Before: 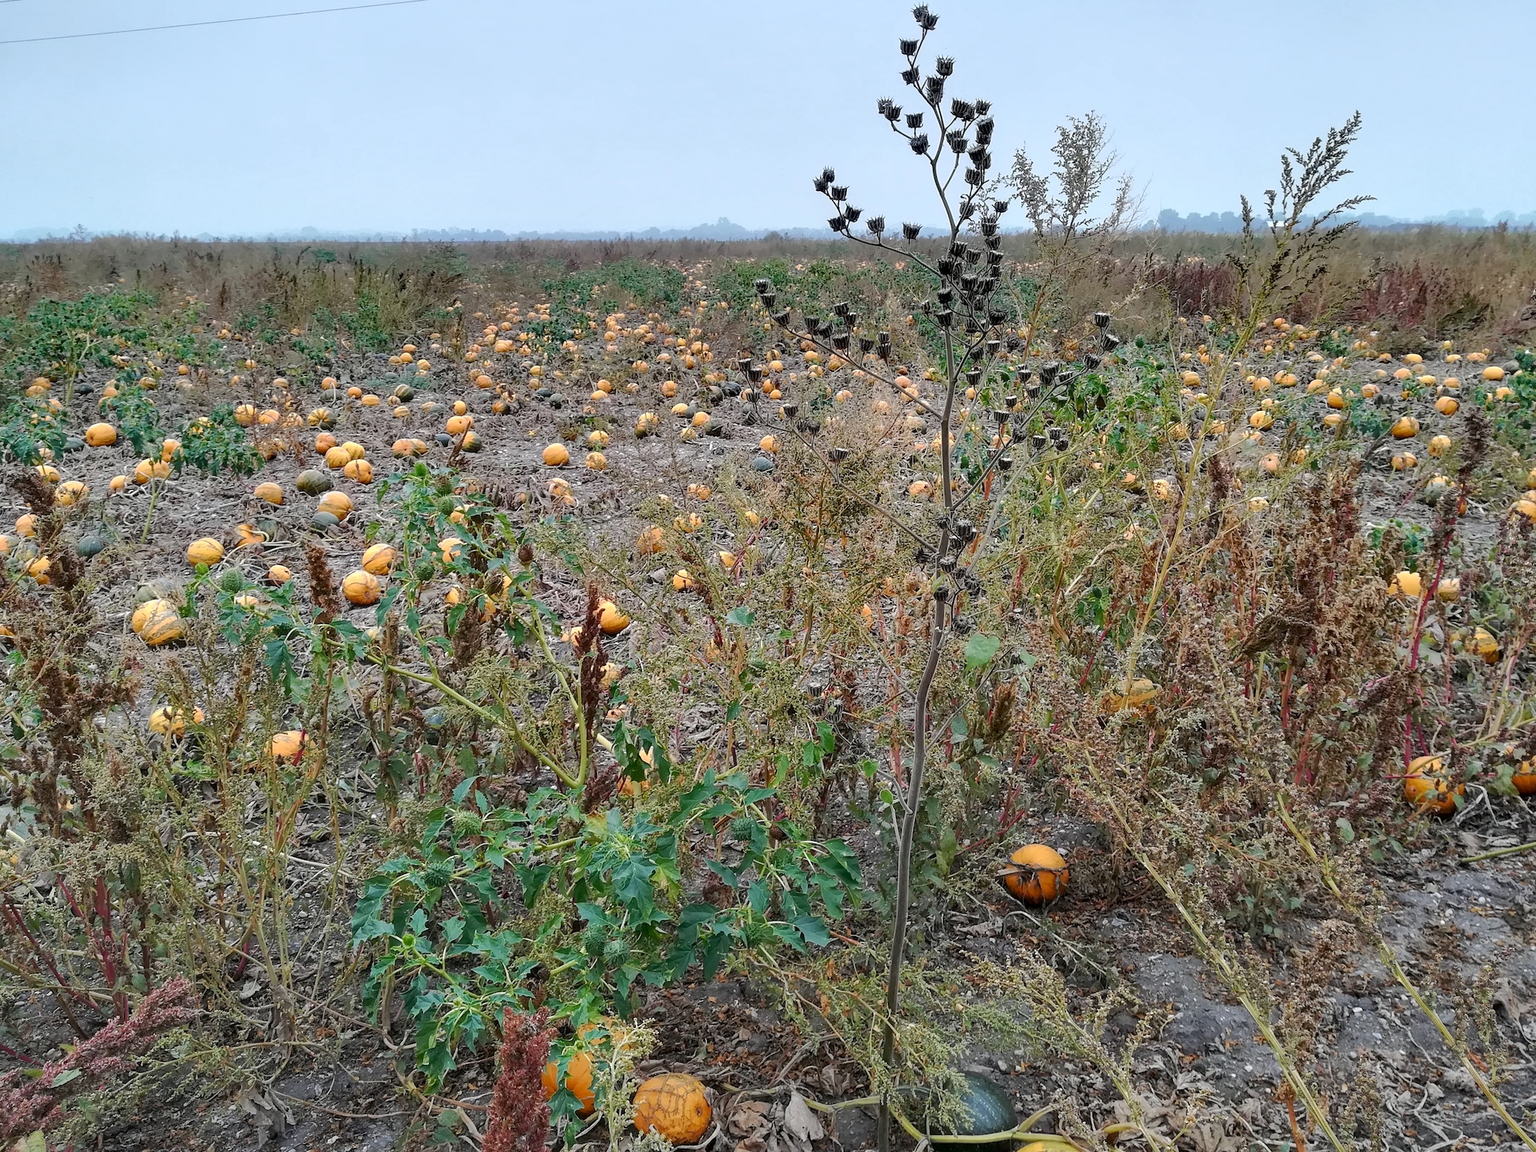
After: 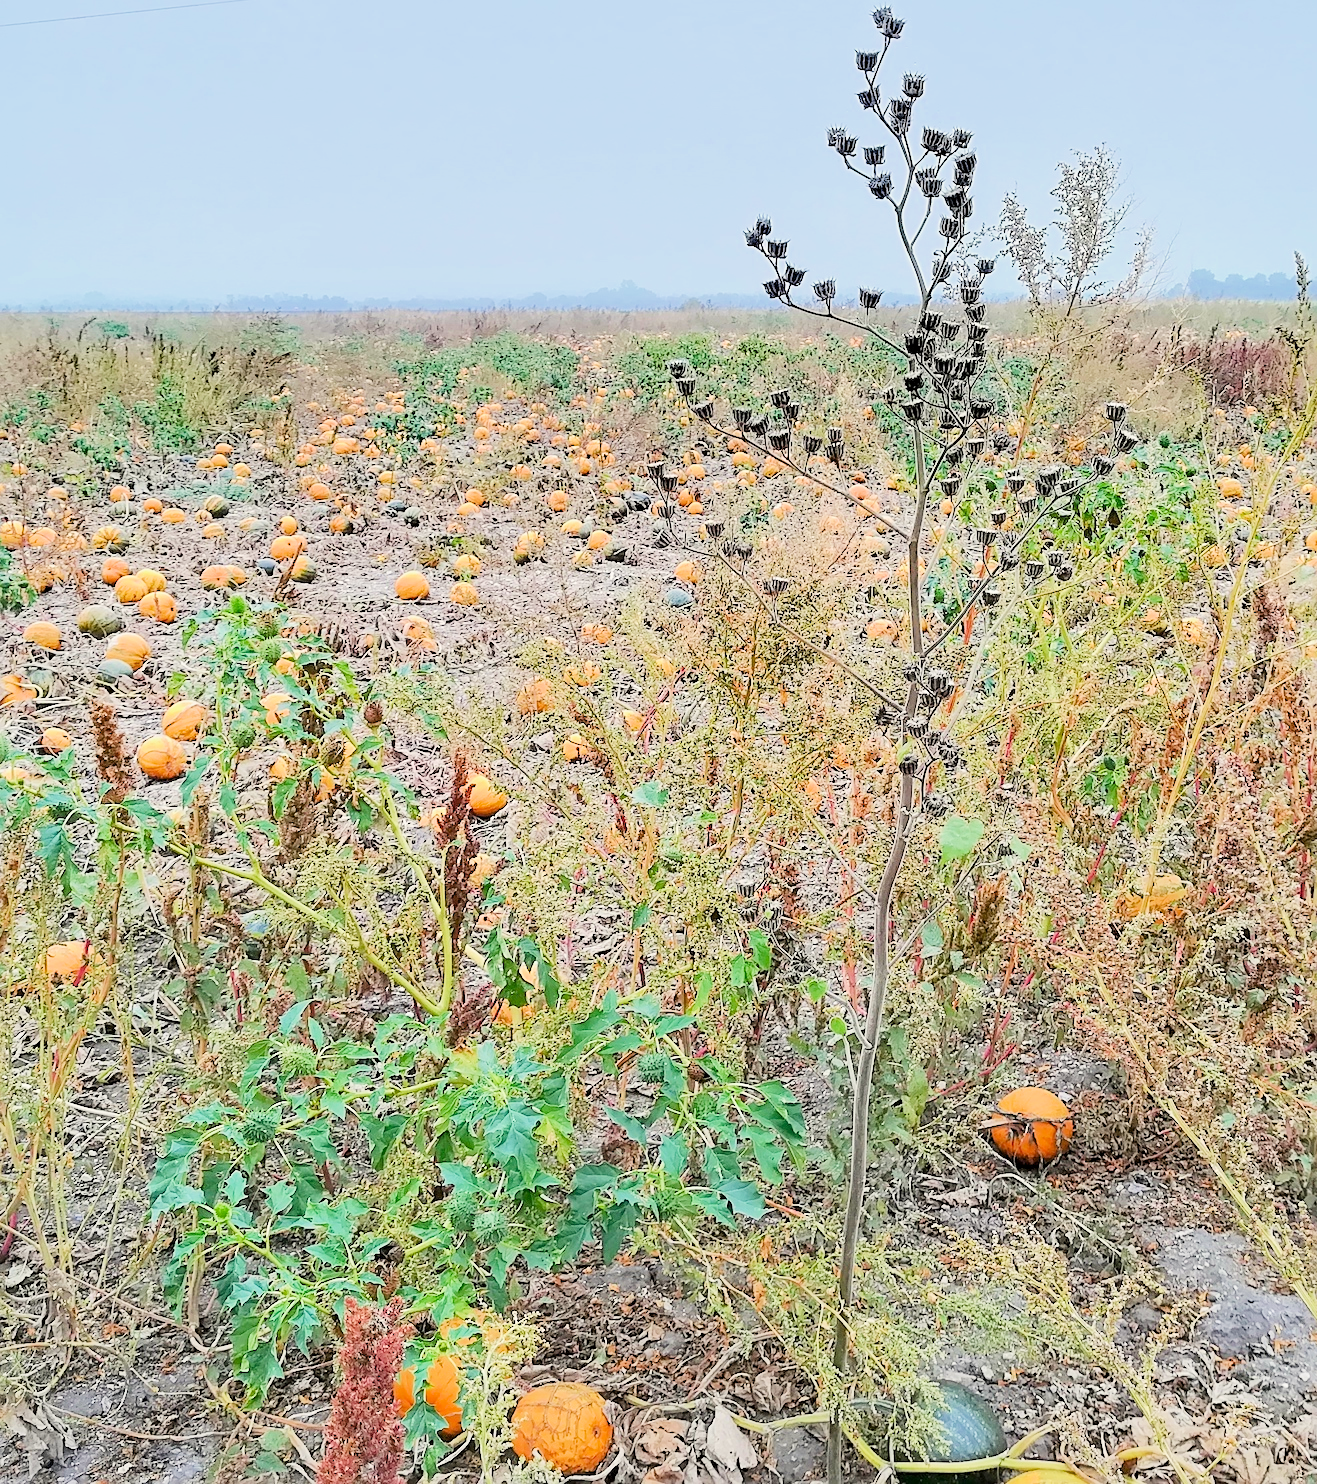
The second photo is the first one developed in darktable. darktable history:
filmic rgb: black relative exposure -7.11 EV, white relative exposure 5.37 EV, hardness 3.02, preserve chrominance max RGB, color science v6 (2022), iterations of high-quality reconstruction 0, contrast in shadows safe, contrast in highlights safe
color correction: highlights b* 3.04
sharpen: amount 0.497
crop and rotate: left 15.41%, right 18.016%
exposure: exposure 2.177 EV, compensate highlight preservation false
